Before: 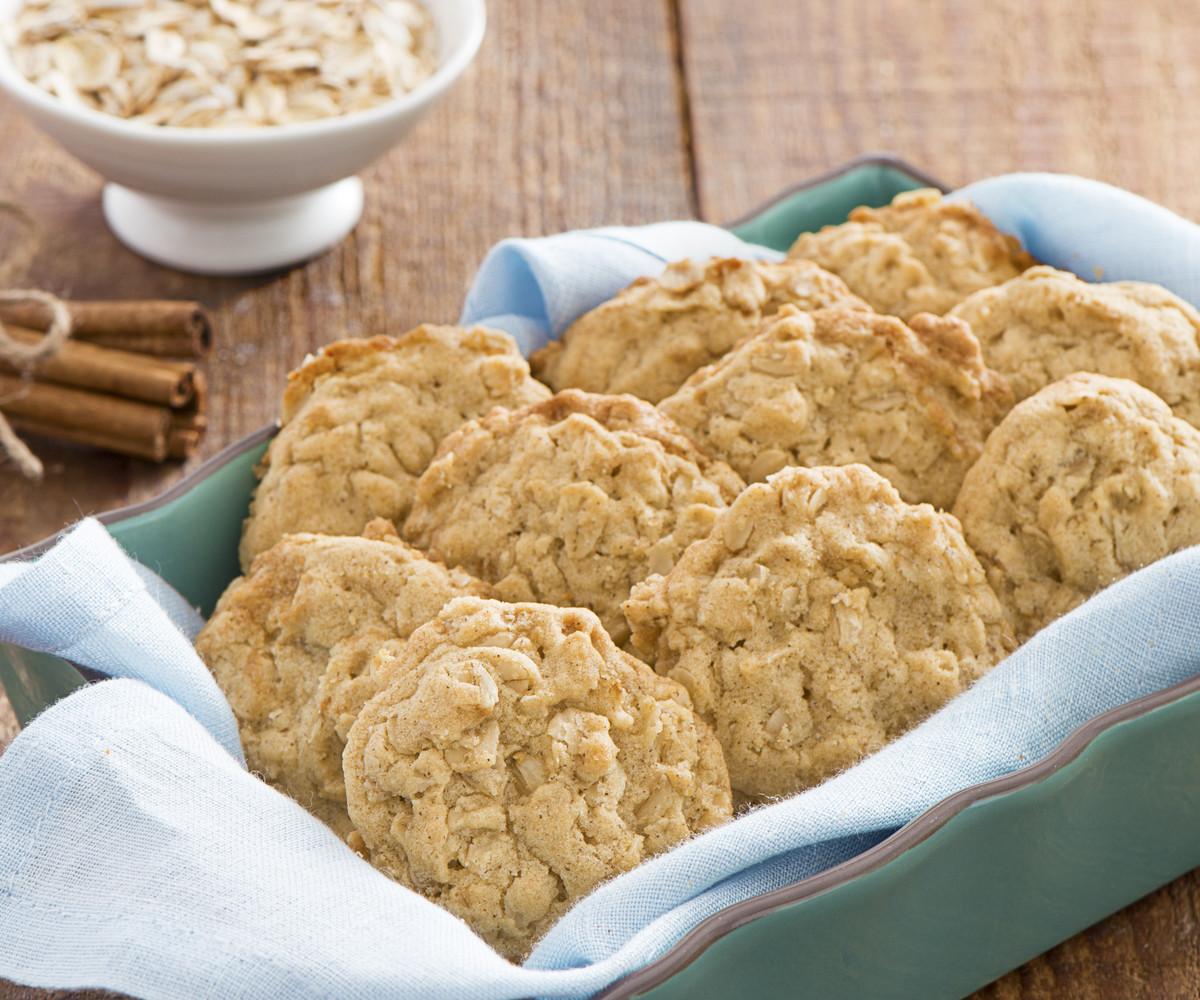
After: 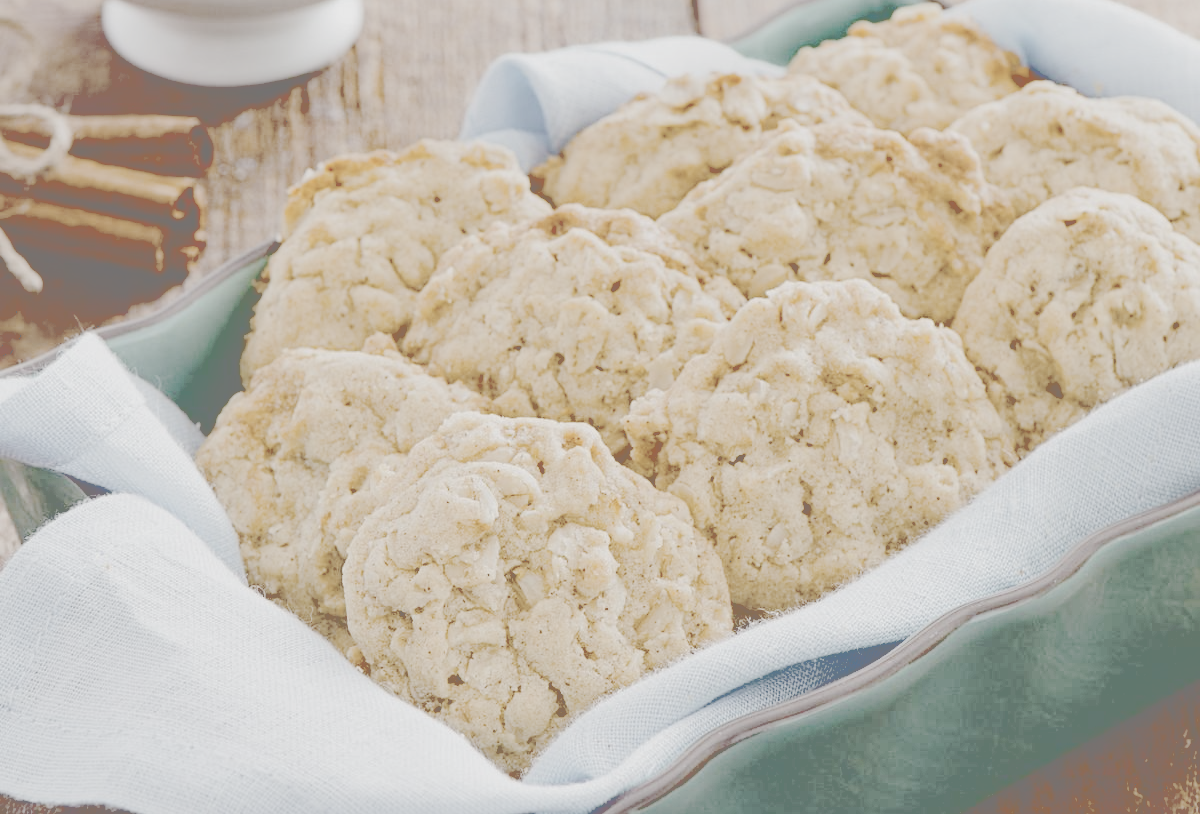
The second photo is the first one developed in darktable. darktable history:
exposure: black level correction 0.1, exposure -0.092 EV, compensate highlight preservation false
crop and rotate: top 18.507%
rgb curve: curves: ch0 [(0, 0) (0.175, 0.154) (0.785, 0.663) (1, 1)]
contrast brightness saturation: contrast -0.32, brightness 0.75, saturation -0.78
